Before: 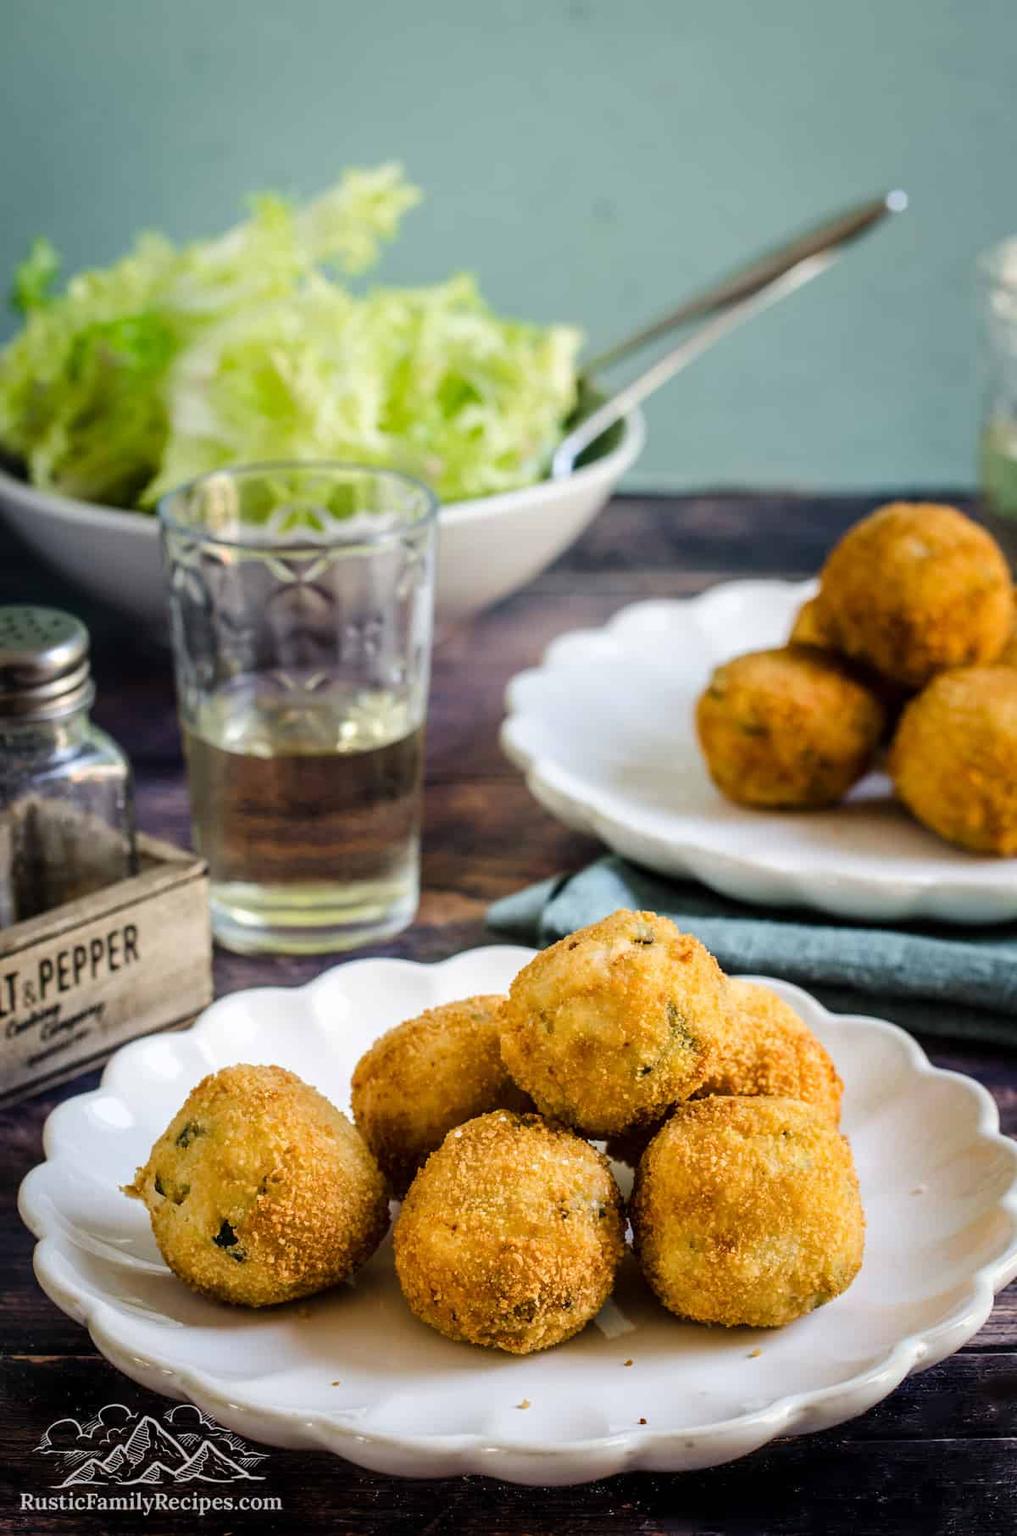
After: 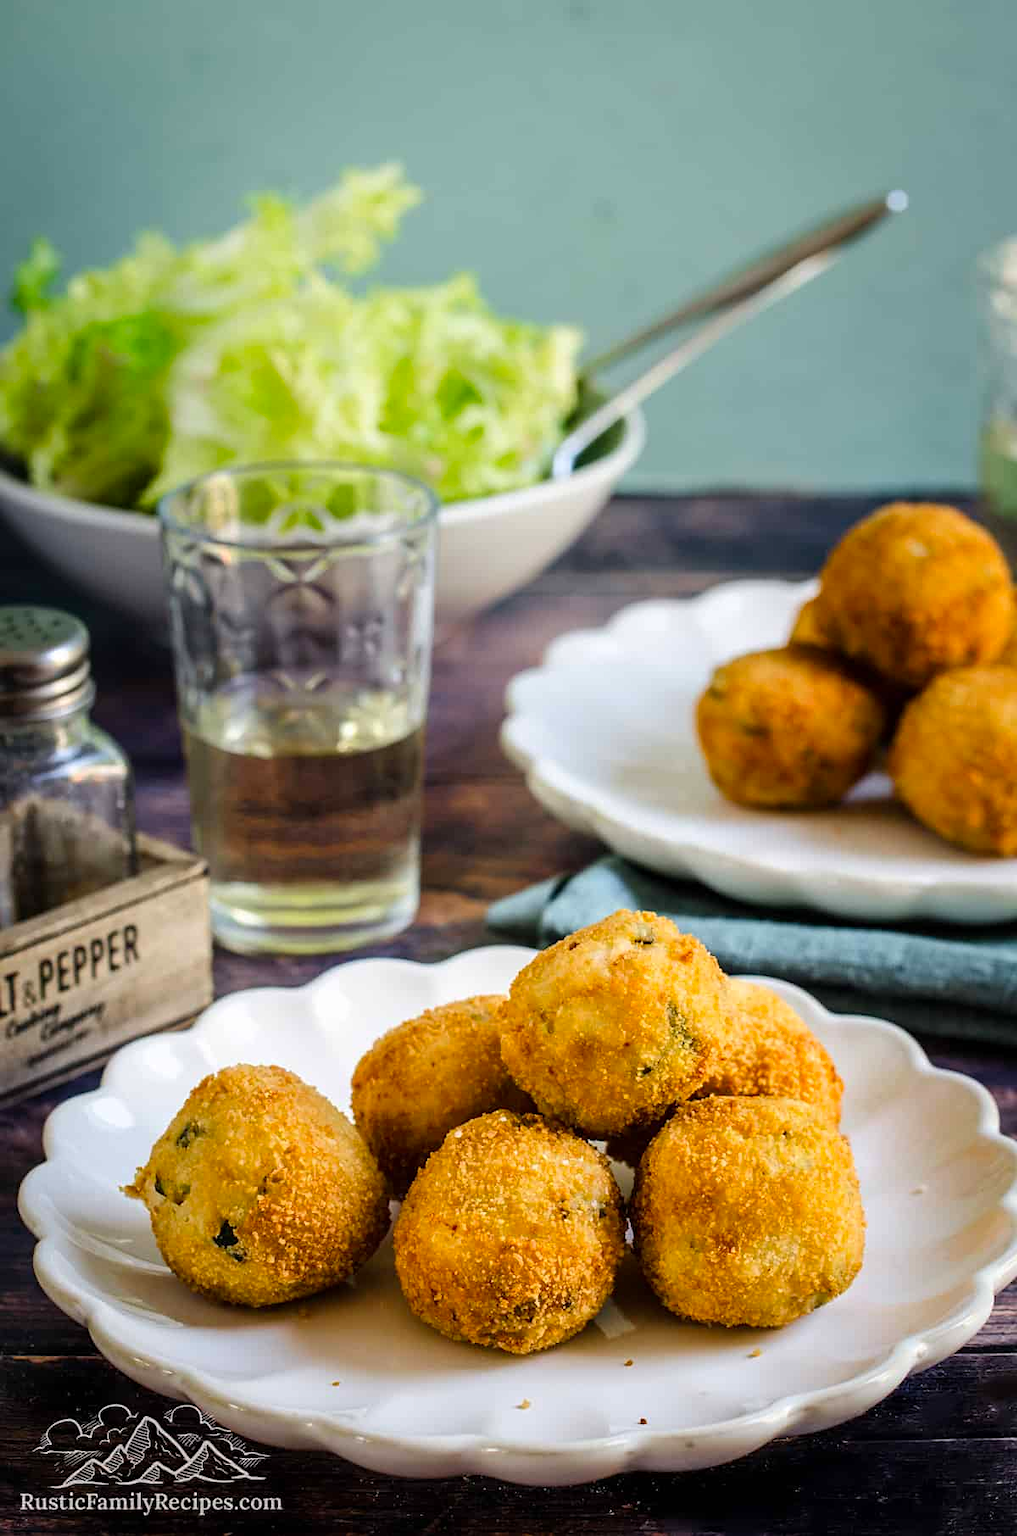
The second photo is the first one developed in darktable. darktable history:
sharpen: amount 0.2
contrast brightness saturation: saturation 0.18
